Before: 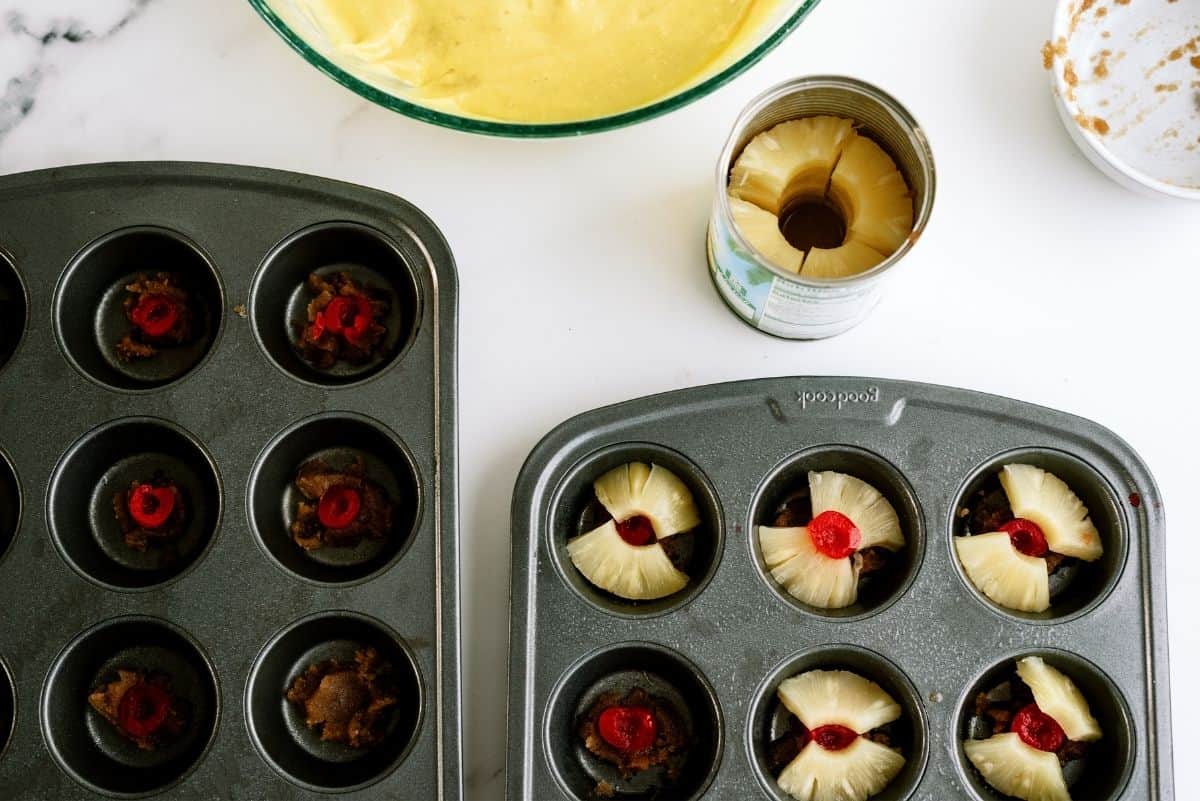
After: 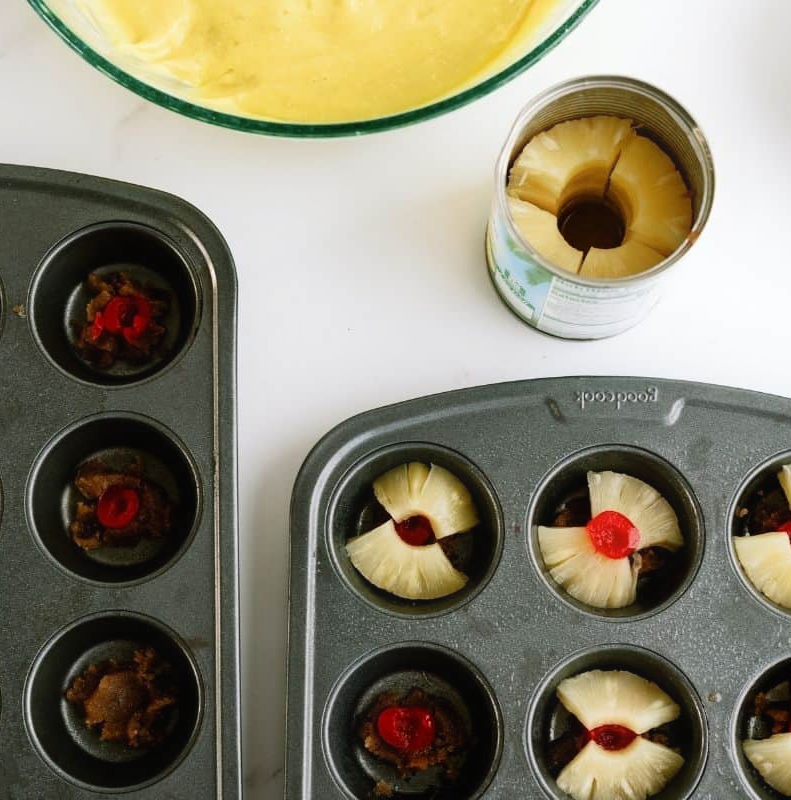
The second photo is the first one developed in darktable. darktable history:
contrast equalizer: octaves 7, y [[0.6 ×6], [0.55 ×6], [0 ×6], [0 ×6], [0 ×6]], mix -0.311
crop and rotate: left 18.445%, right 15.561%
